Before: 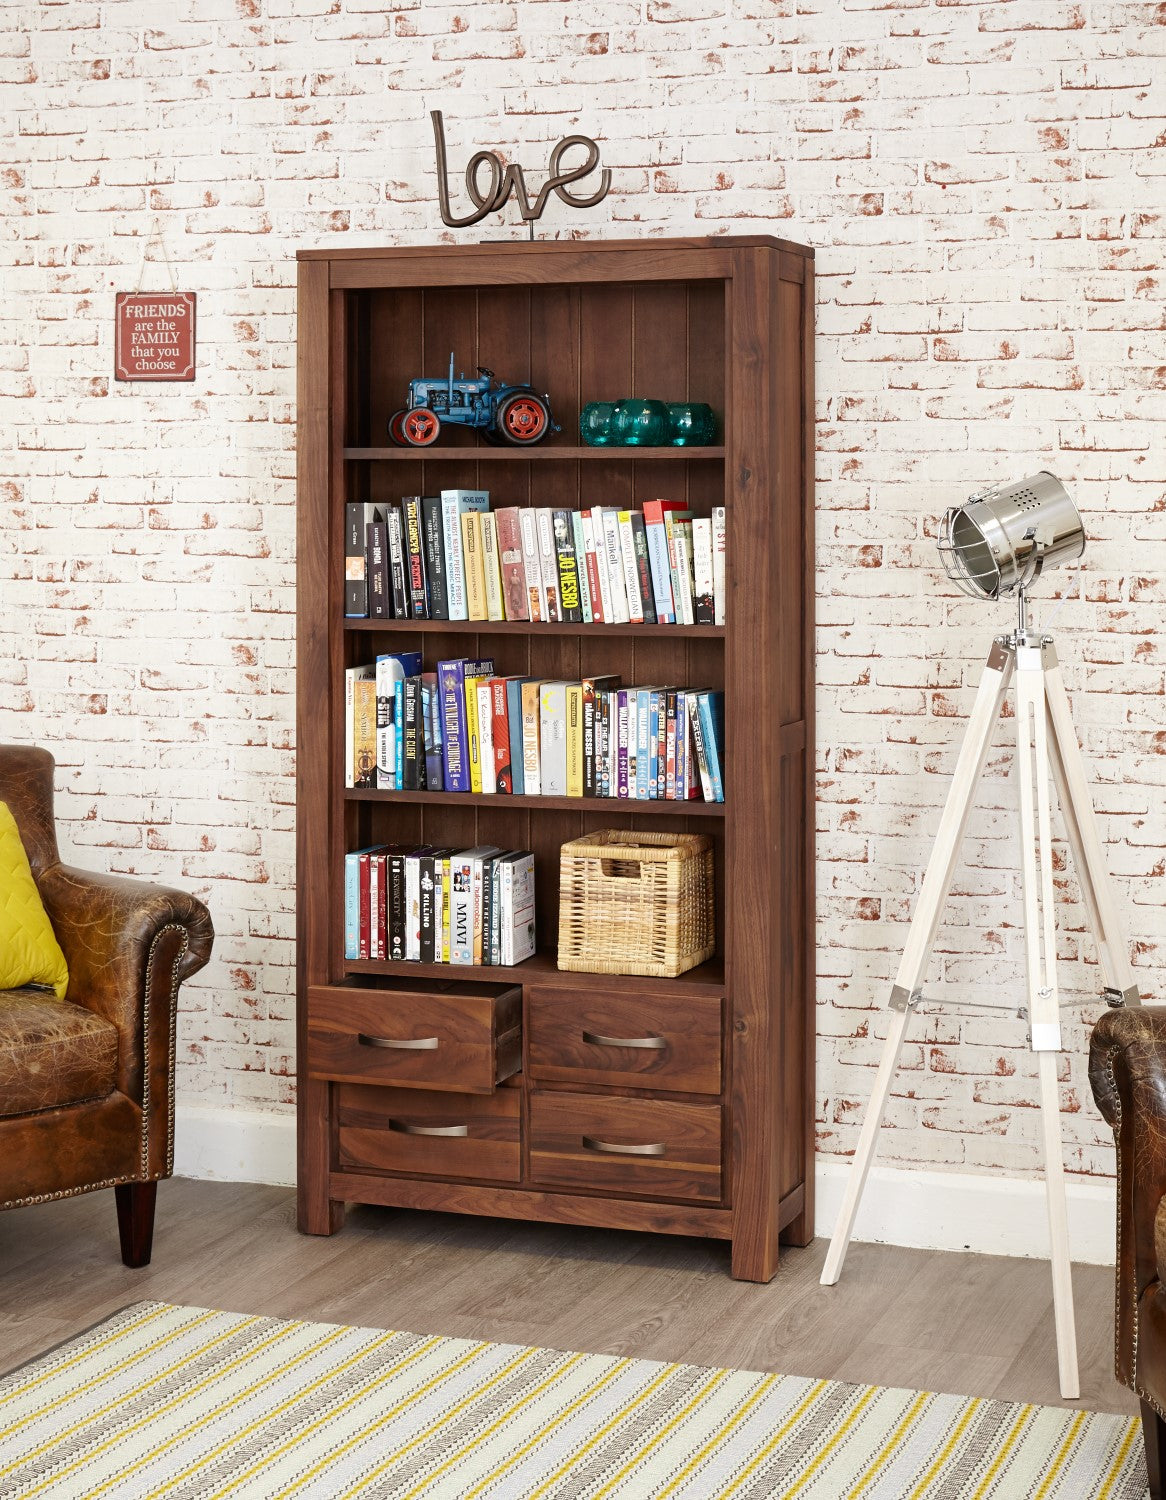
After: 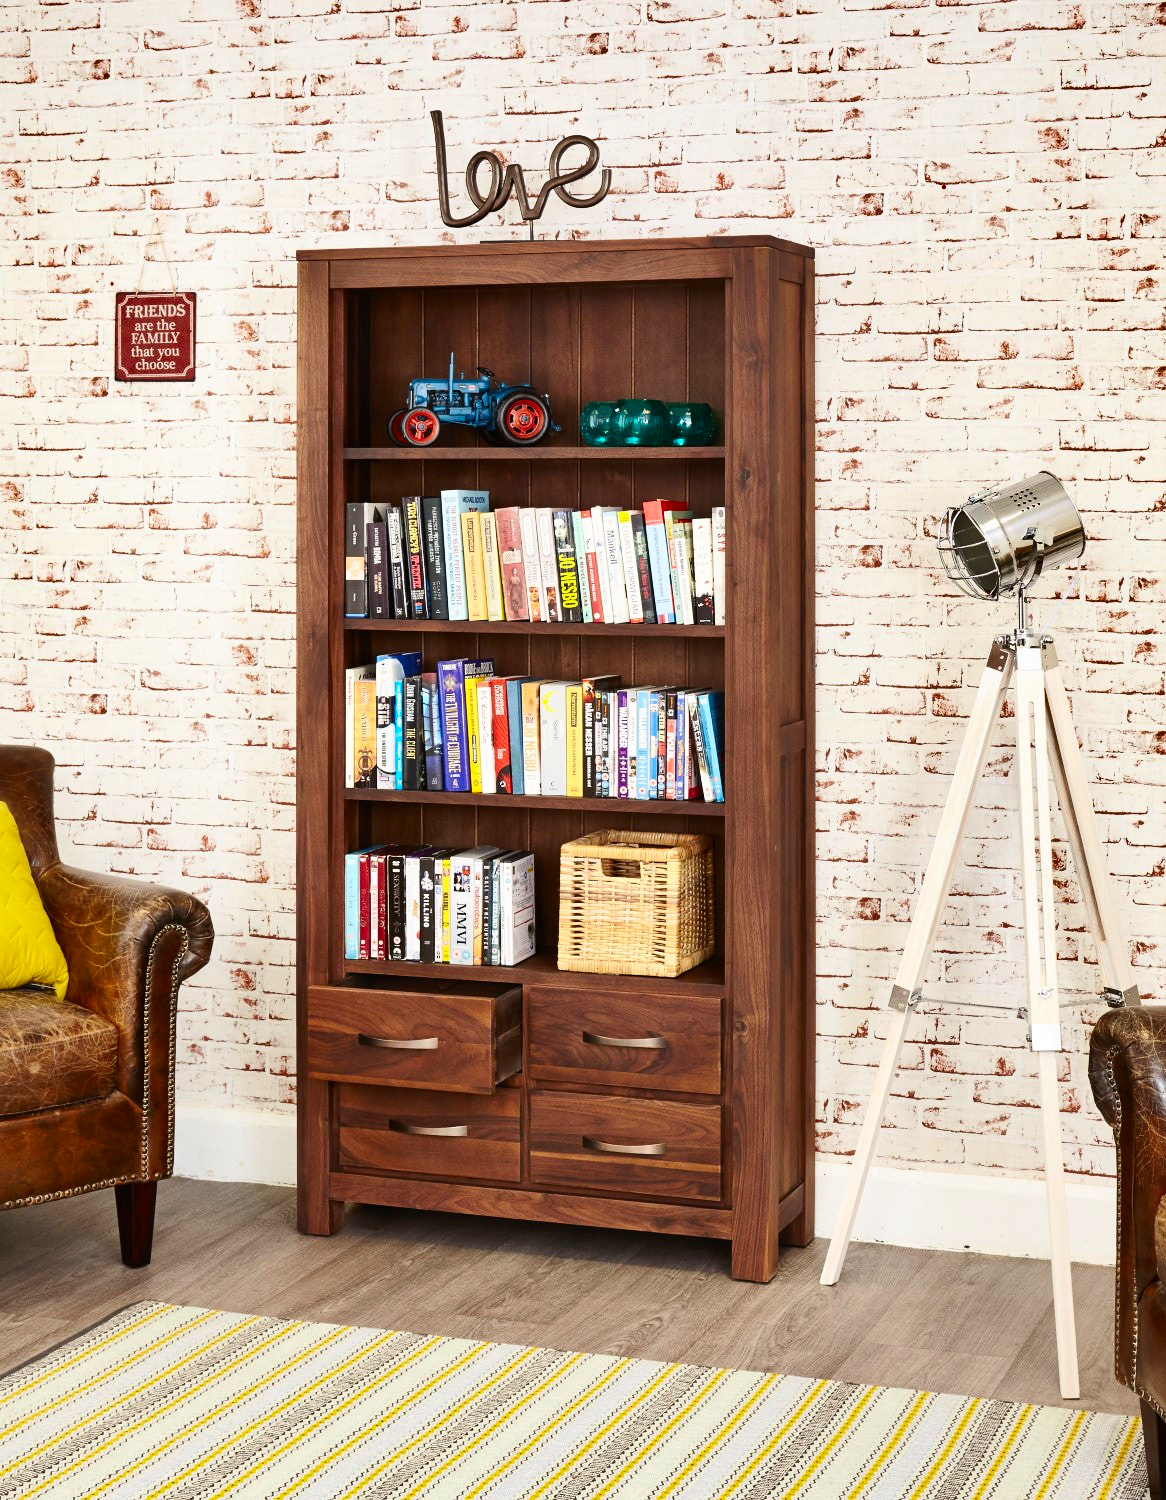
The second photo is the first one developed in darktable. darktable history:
contrast brightness saturation: contrast 0.23, brightness 0.1, saturation 0.29
shadows and highlights: low approximation 0.01, soften with gaussian
